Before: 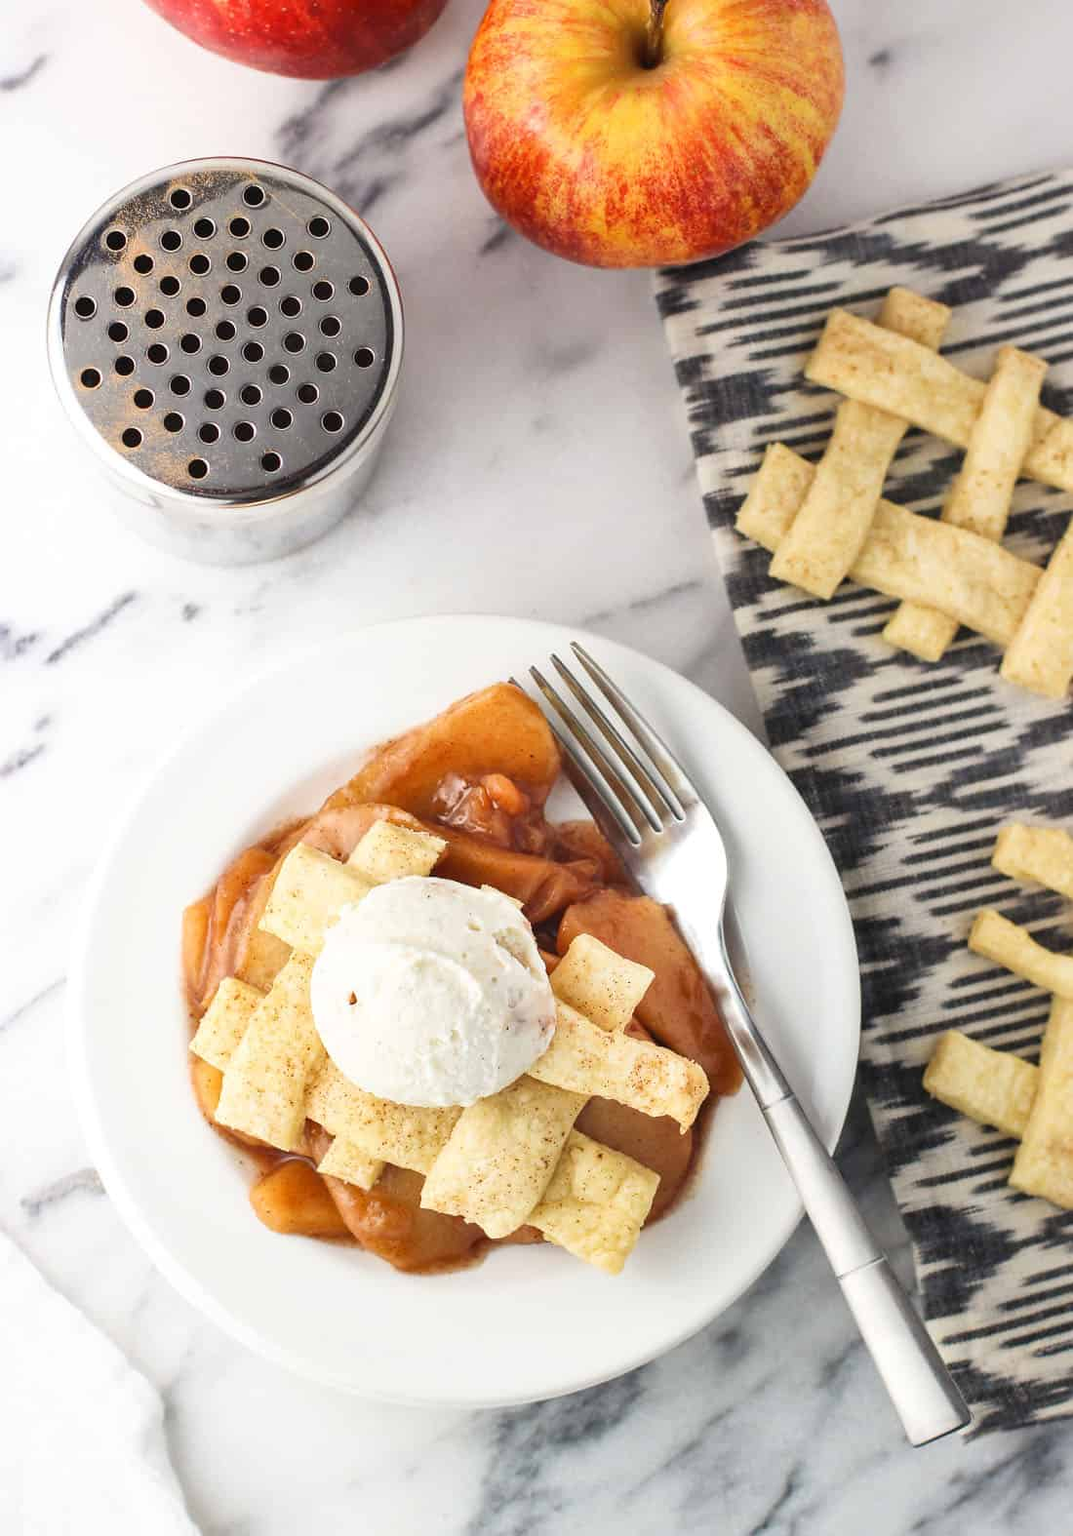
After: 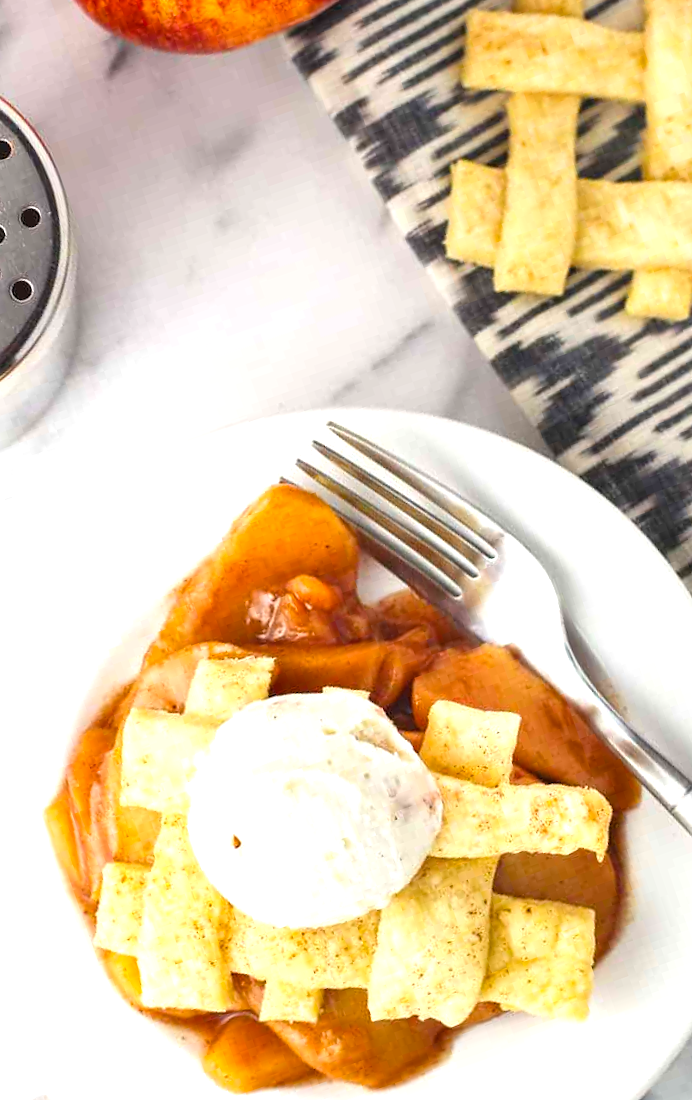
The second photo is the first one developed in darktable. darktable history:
exposure: black level correction 0, exposure 0.499 EV, compensate highlight preservation false
color balance rgb: perceptual saturation grading › global saturation 25.584%, global vibrance 9.599%
crop and rotate: angle 19.24°, left 6.824%, right 4.088%, bottom 1.091%
